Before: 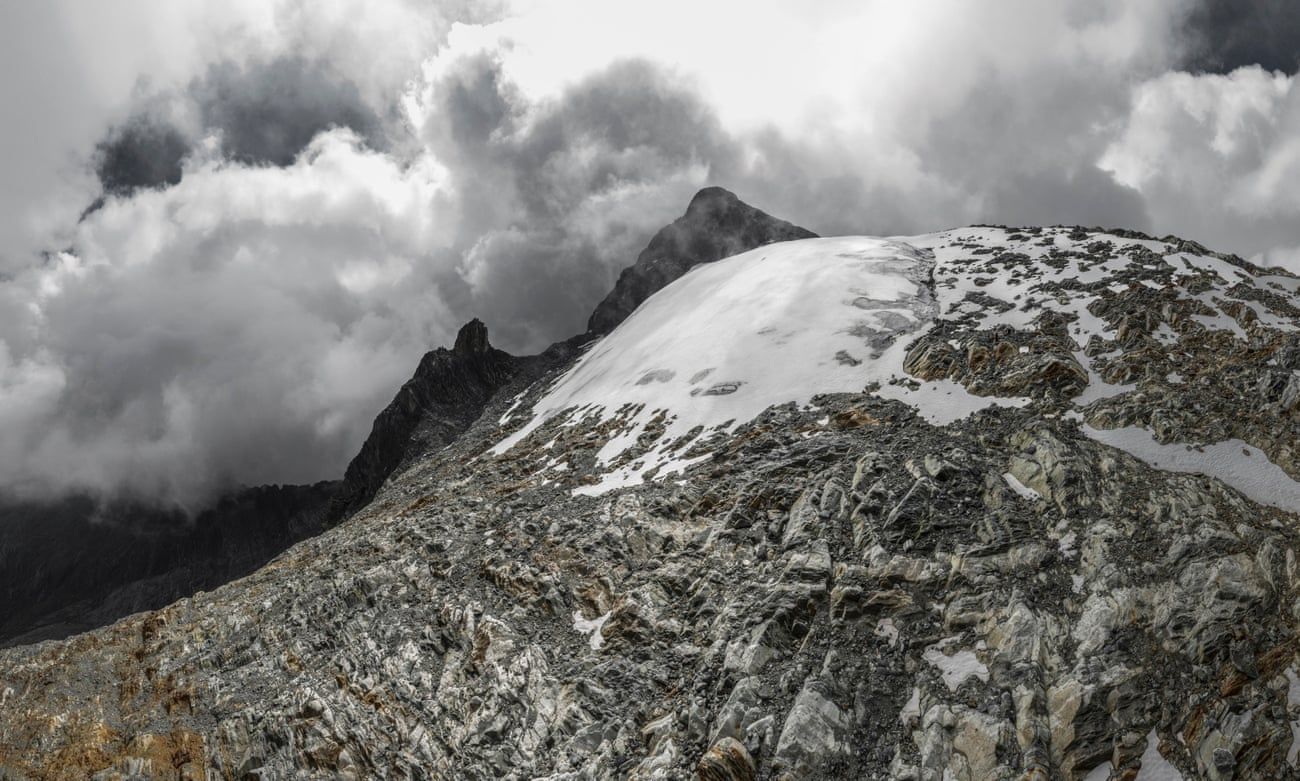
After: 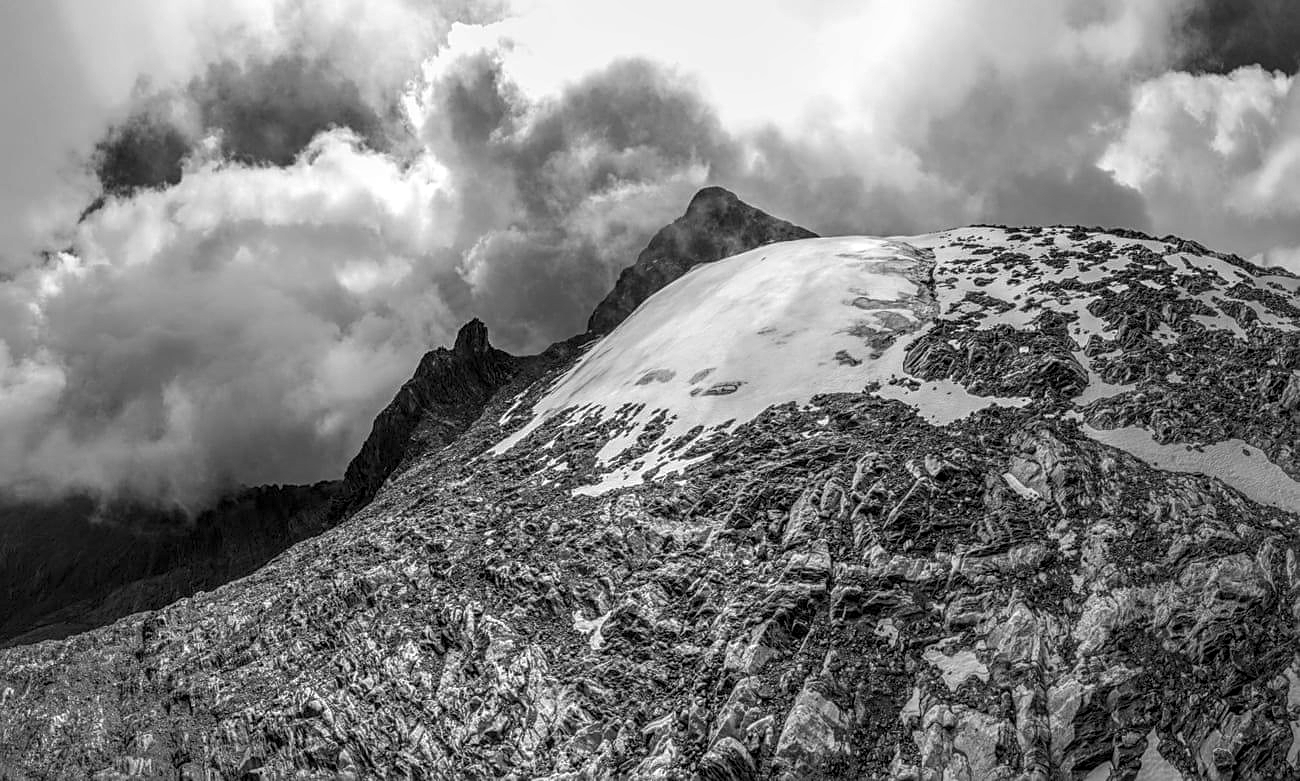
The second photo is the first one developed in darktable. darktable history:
color zones: curves: ch0 [(0.002, 0.593) (0.143, 0.417) (0.285, 0.541) (0.455, 0.289) (0.608, 0.327) (0.727, 0.283) (0.869, 0.571) (1, 0.603)]; ch1 [(0, 0) (0.143, 0) (0.286, 0) (0.429, 0) (0.571, 0) (0.714, 0) (0.857, 0)]
local contrast: highlights 61%, detail 143%, midtone range 0.428
tone equalizer: -7 EV 0.18 EV, -6 EV 0.12 EV, -5 EV 0.08 EV, -4 EV 0.04 EV, -2 EV -0.02 EV, -1 EV -0.04 EV, +0 EV -0.06 EV, luminance estimator HSV value / RGB max
sharpen: on, module defaults
